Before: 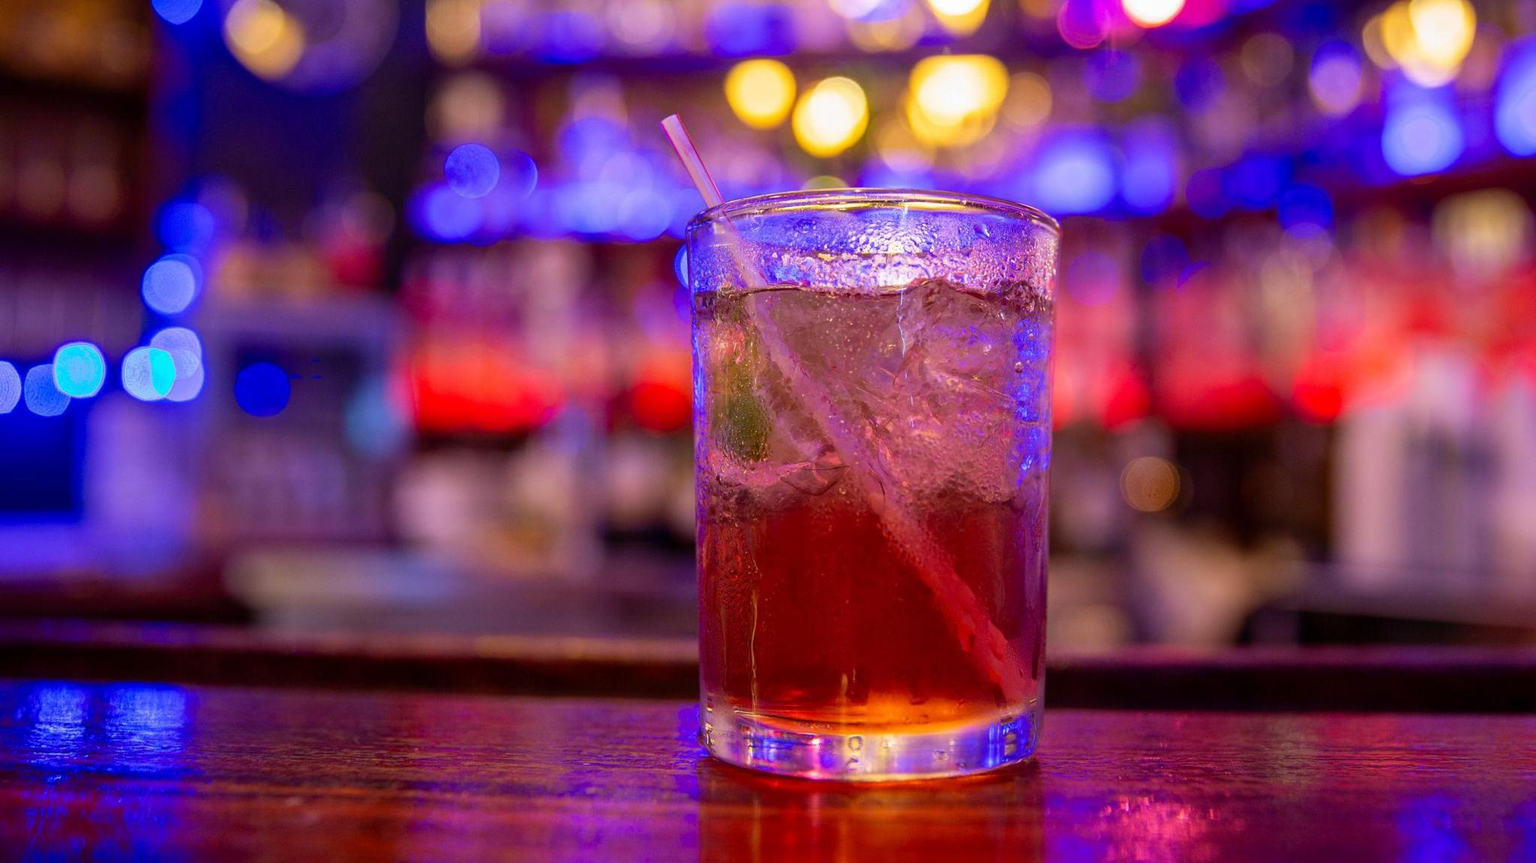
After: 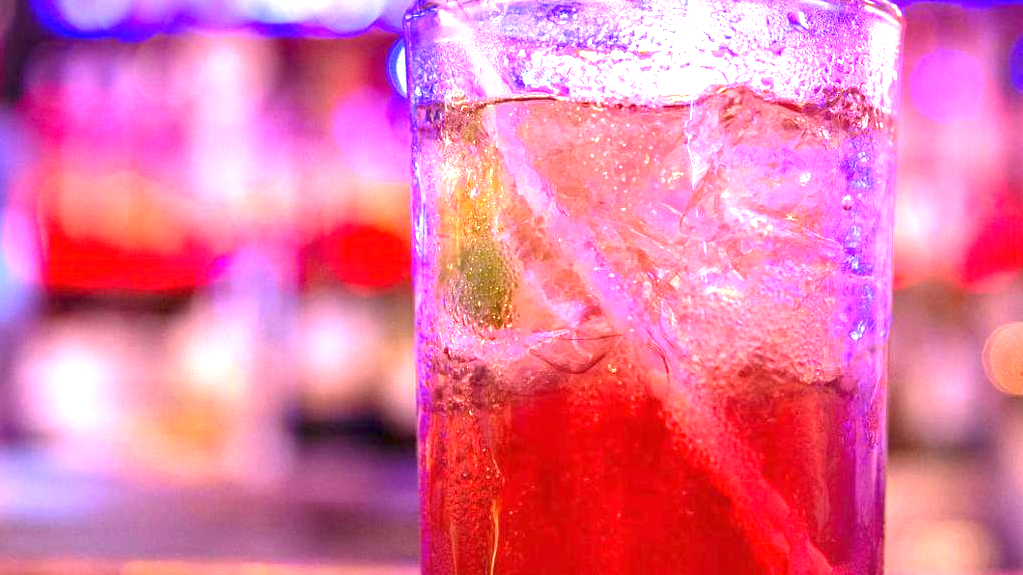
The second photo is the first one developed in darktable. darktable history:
exposure: black level correction 0, exposure 2.088 EV, compensate exposure bias true, compensate highlight preservation false
crop: left 25%, top 25%, right 25%, bottom 25%
